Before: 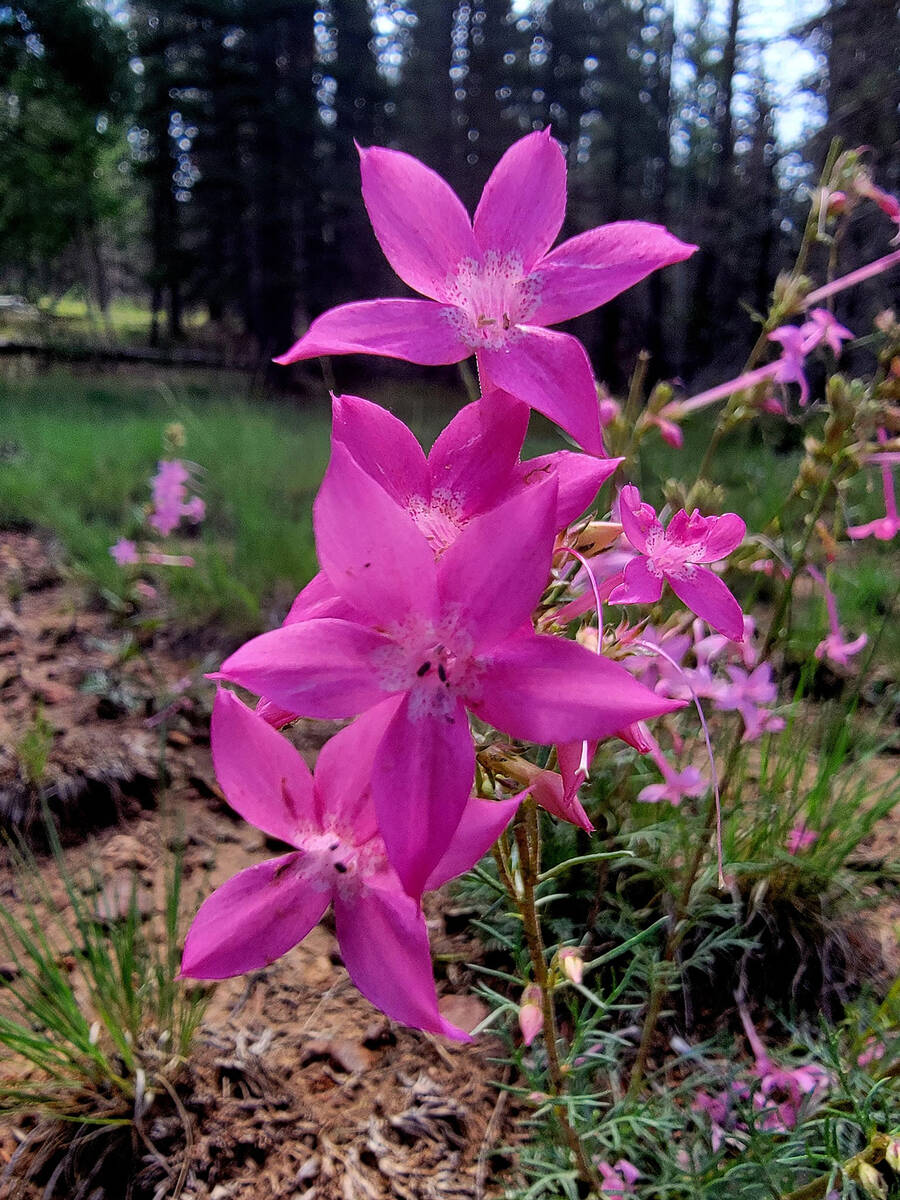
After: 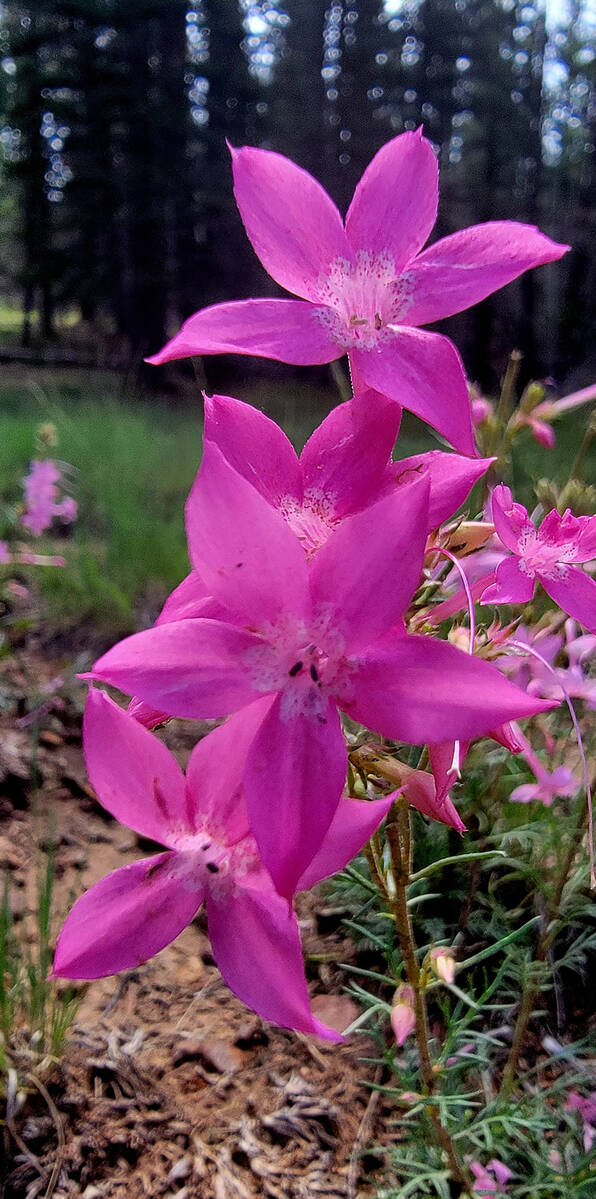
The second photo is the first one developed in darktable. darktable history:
crop and rotate: left 14.33%, right 19.343%
